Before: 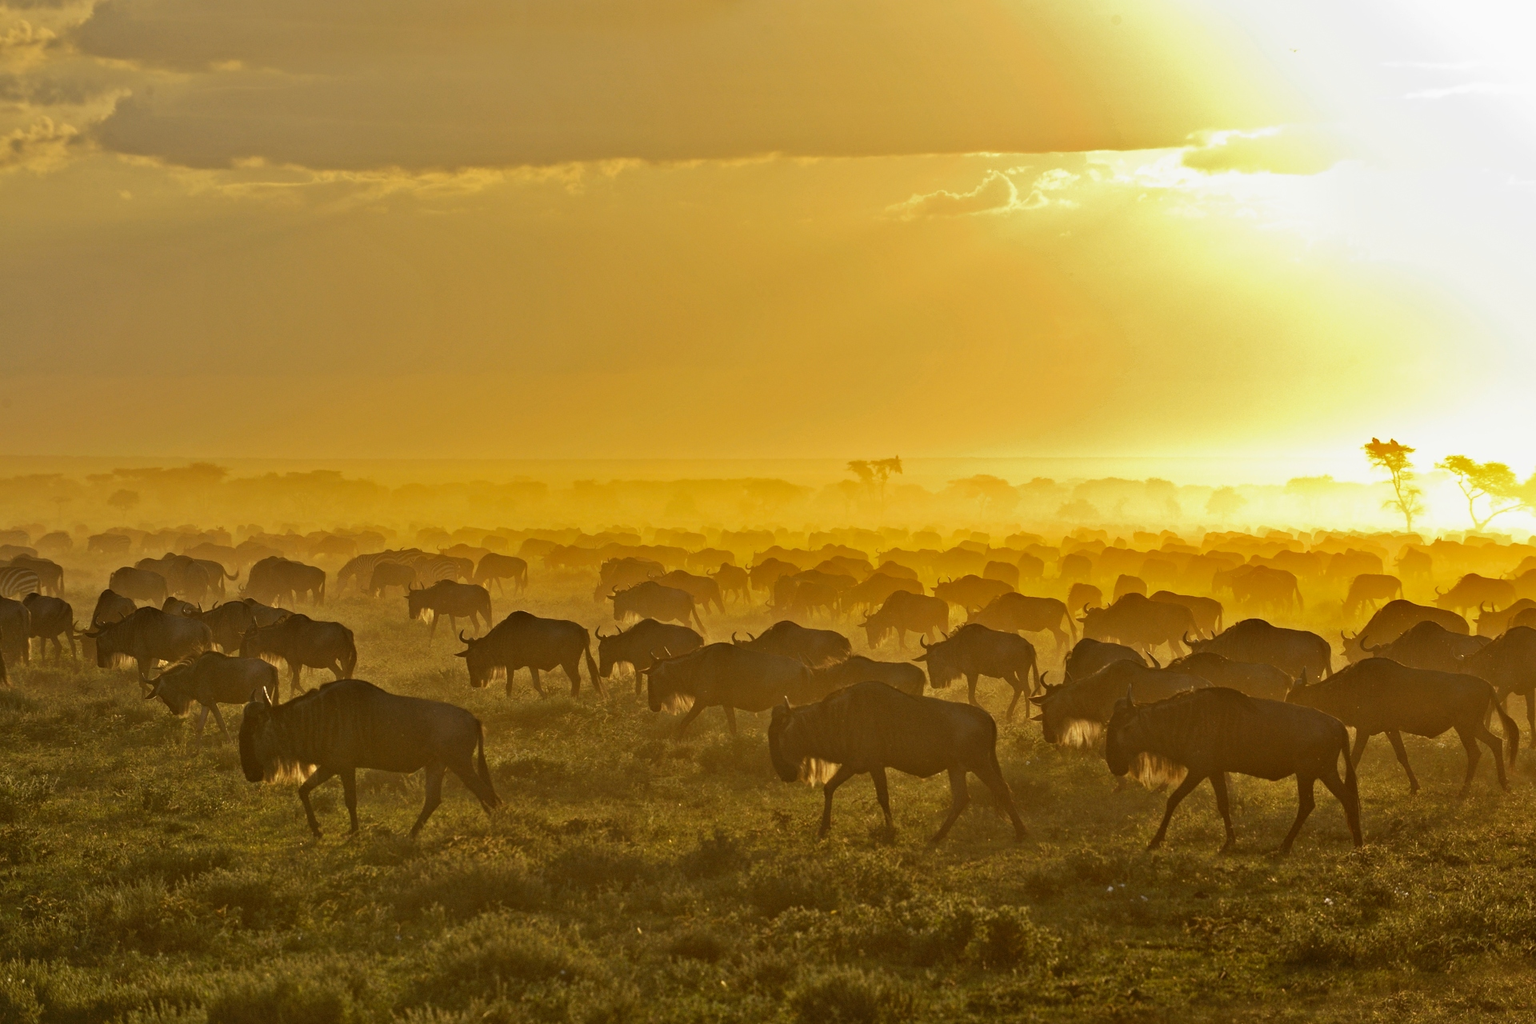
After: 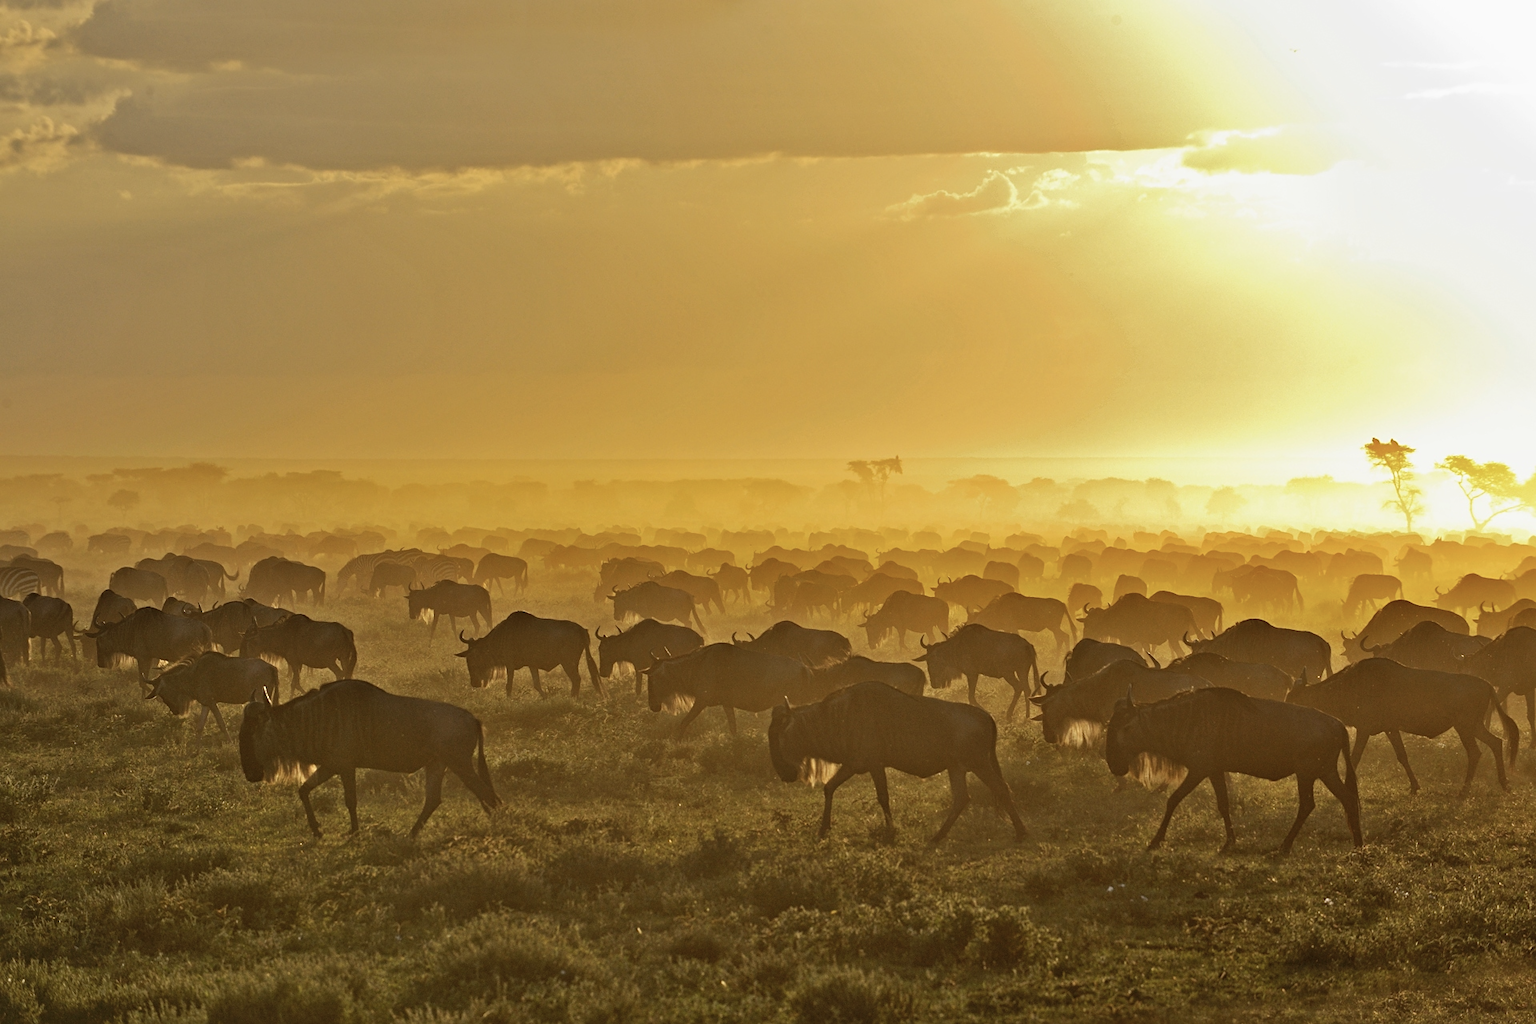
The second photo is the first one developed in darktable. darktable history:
color correction: saturation 0.8
sharpen: amount 0.2
